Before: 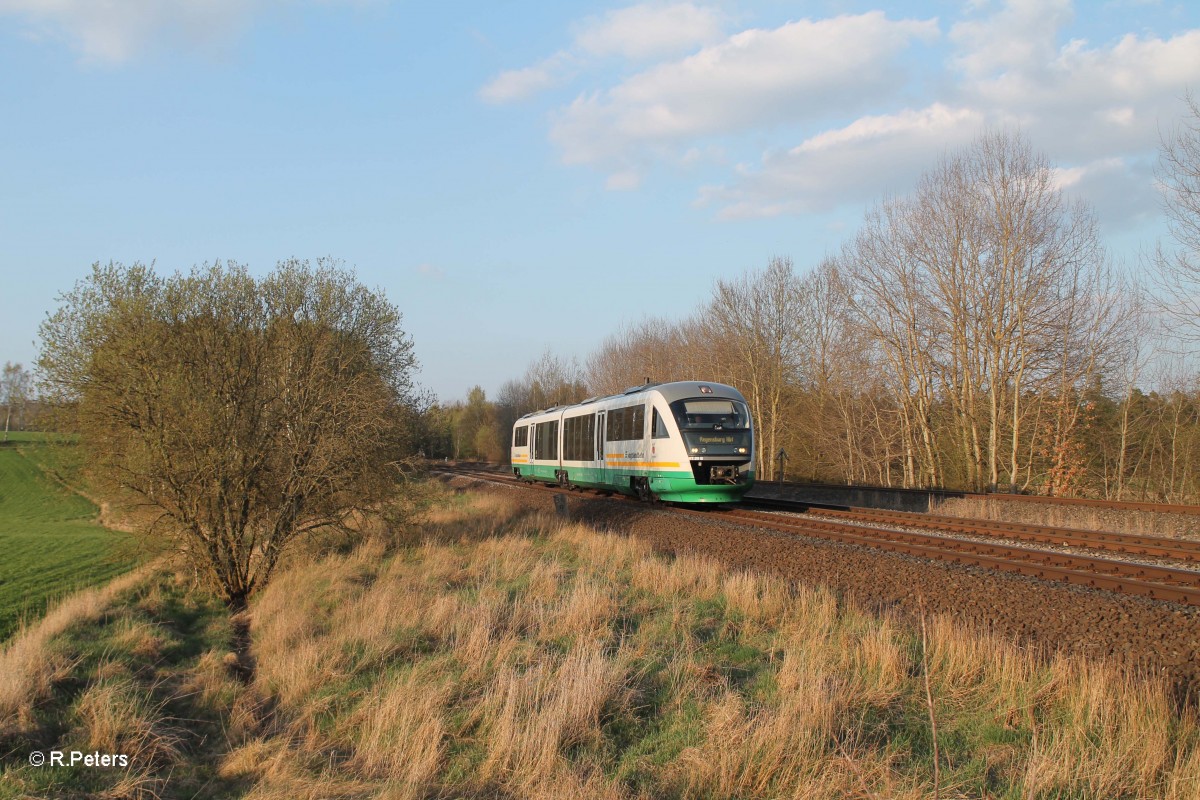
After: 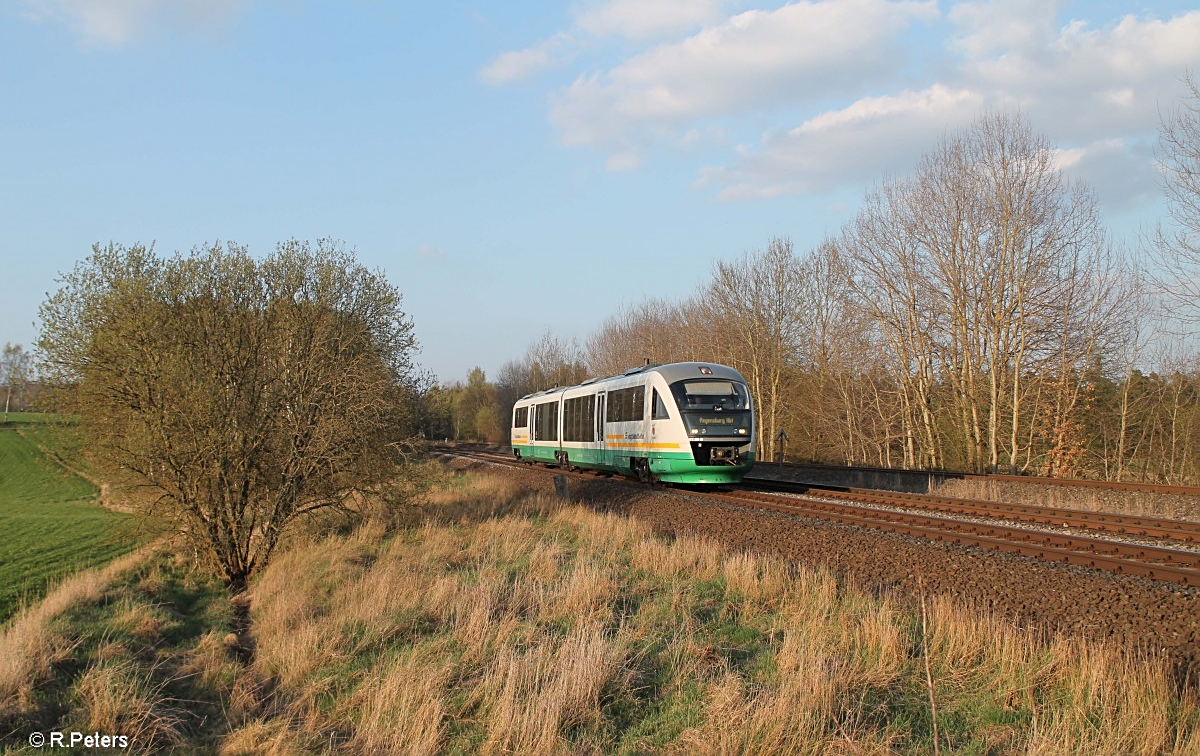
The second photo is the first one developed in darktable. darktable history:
crop and rotate: top 2.479%, bottom 3.018%
sharpen: on, module defaults
